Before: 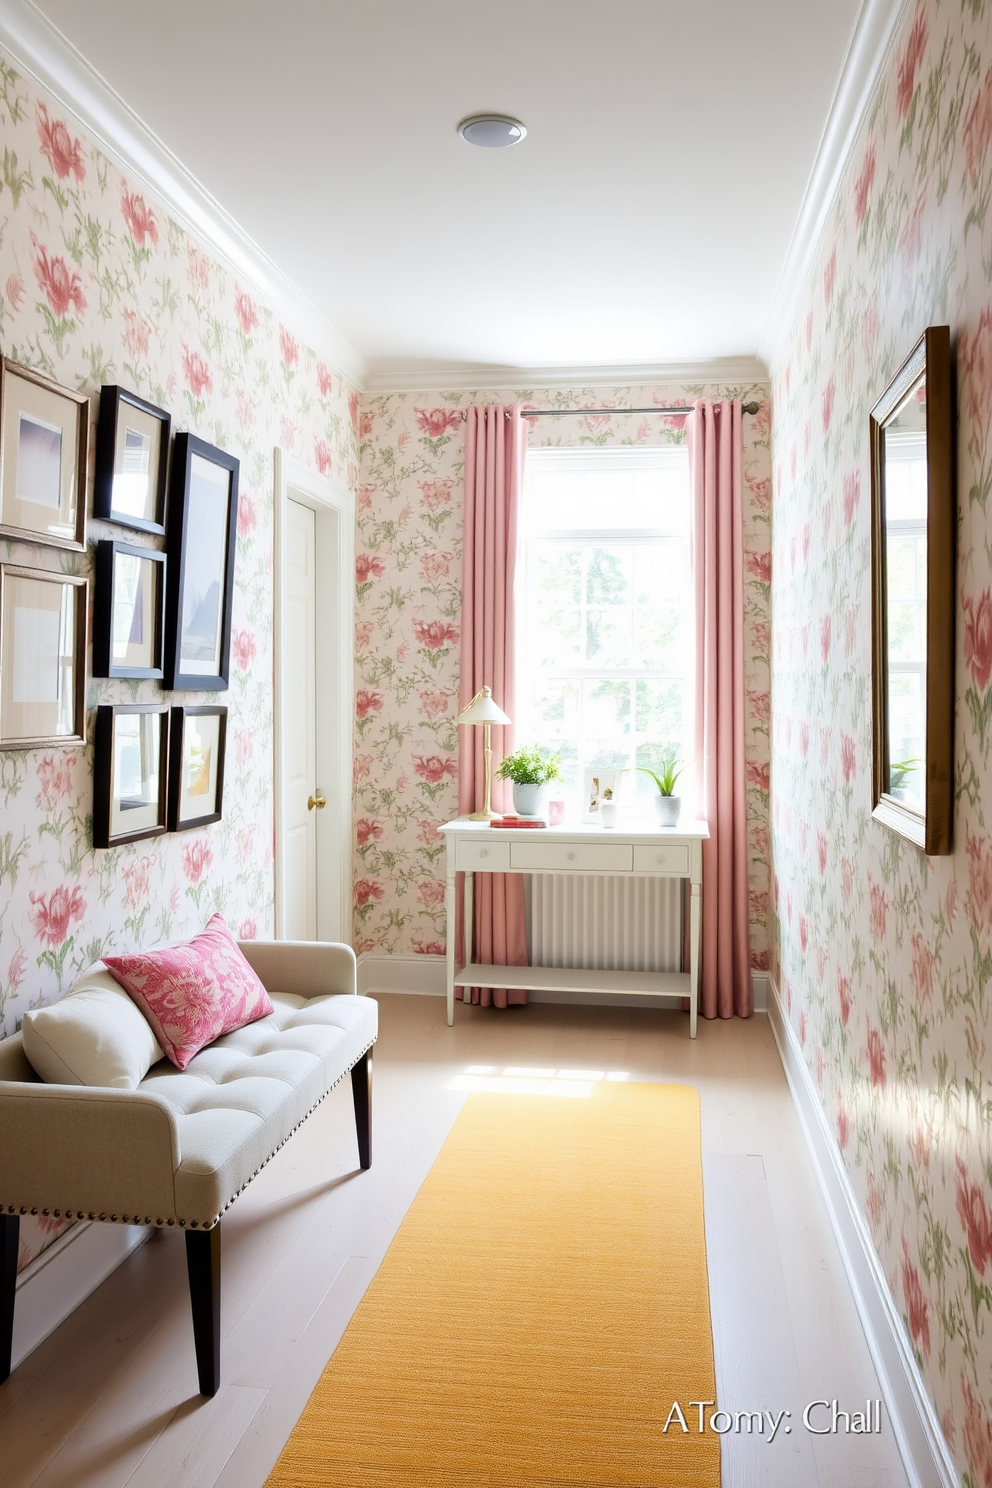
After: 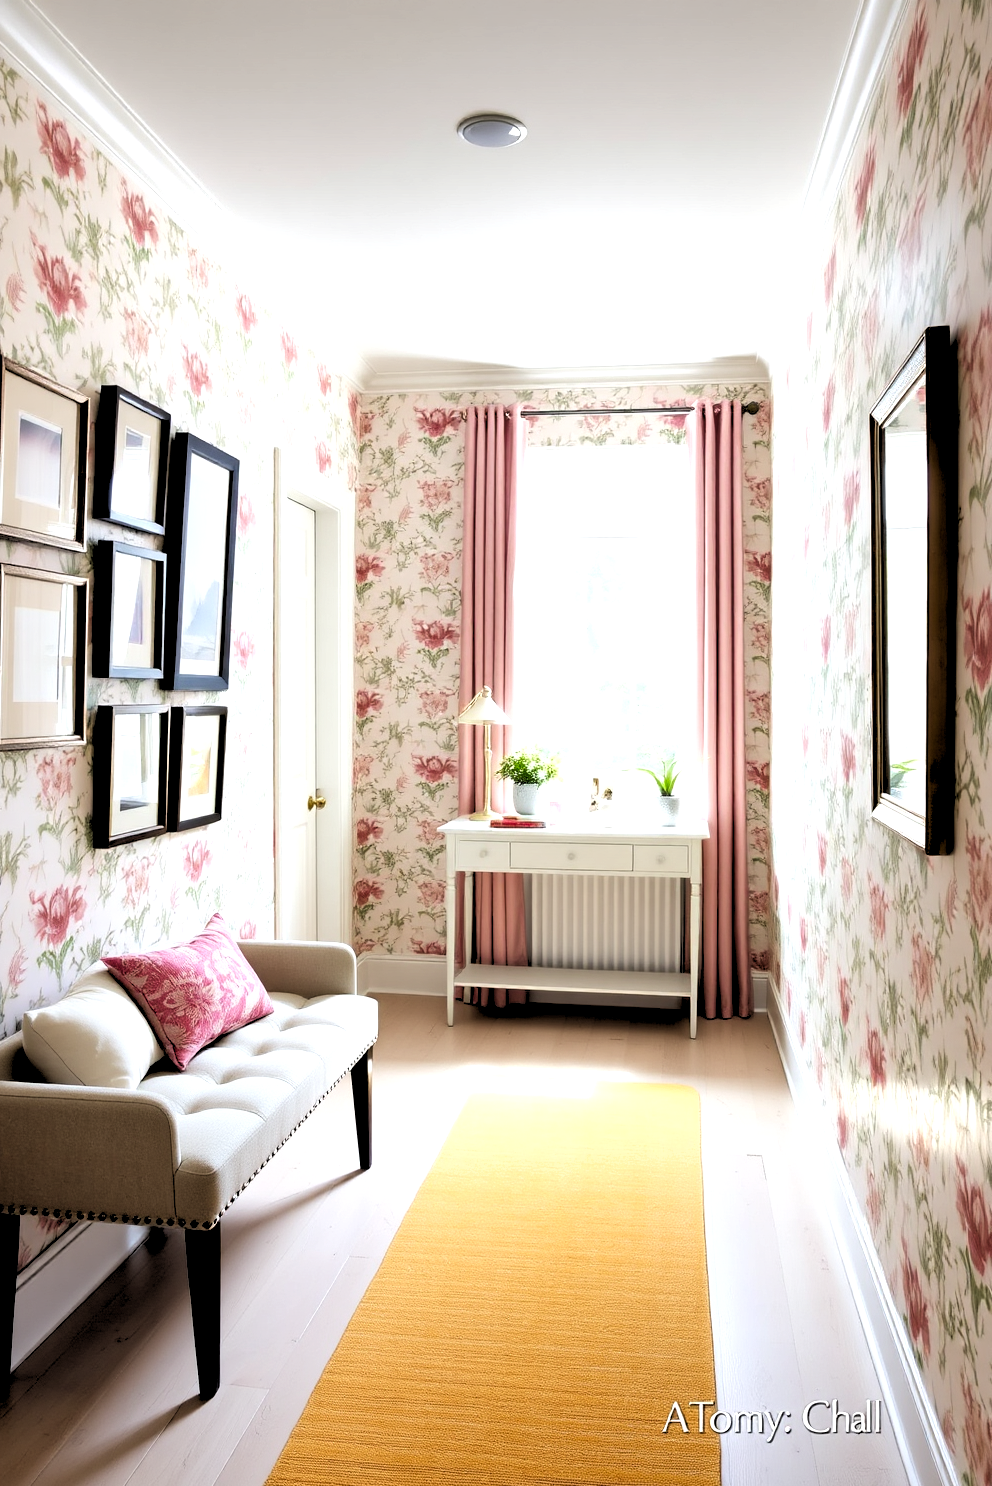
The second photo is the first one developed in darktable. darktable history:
tone equalizer: -8 EV -0.417 EV, -7 EV -0.389 EV, -6 EV -0.333 EV, -5 EV -0.222 EV, -3 EV 0.222 EV, -2 EV 0.333 EV, -1 EV 0.389 EV, +0 EV 0.417 EV, edges refinement/feathering 500, mask exposure compensation -1.57 EV, preserve details no
shadows and highlights: shadows 20.91, highlights -35.45, soften with gaussian
crop: bottom 0.071%
rgb levels: levels [[0.029, 0.461, 0.922], [0, 0.5, 1], [0, 0.5, 1]]
